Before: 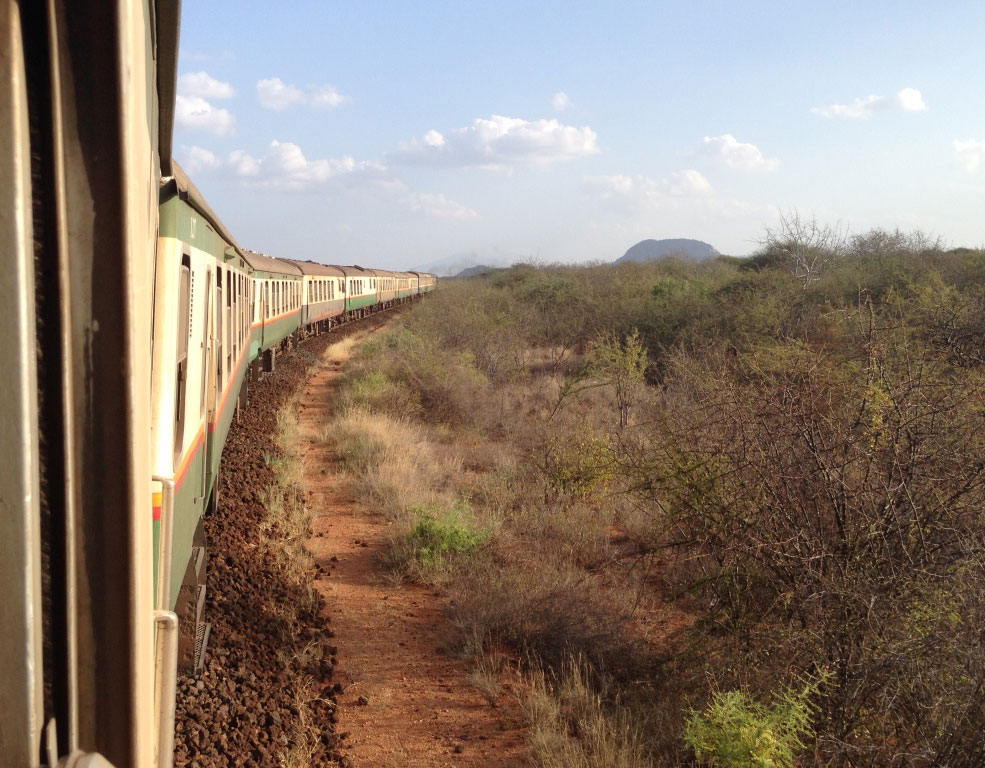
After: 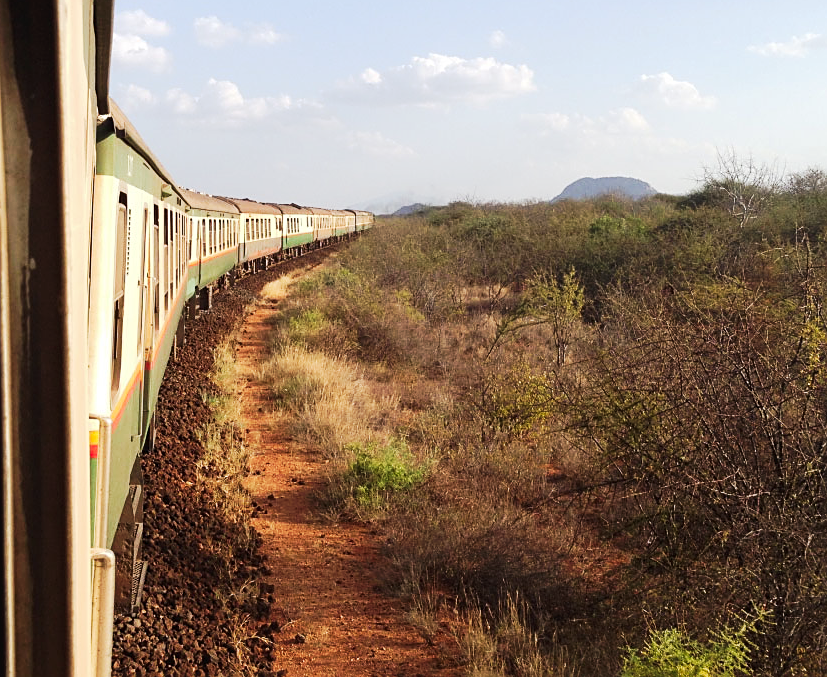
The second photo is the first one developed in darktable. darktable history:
crop: left 6.446%, top 8.188%, right 9.538%, bottom 3.548%
exposure: compensate highlight preservation false
tone curve: curves: ch0 [(0, 0) (0.003, 0.023) (0.011, 0.024) (0.025, 0.026) (0.044, 0.035) (0.069, 0.05) (0.1, 0.071) (0.136, 0.098) (0.177, 0.135) (0.224, 0.172) (0.277, 0.227) (0.335, 0.296) (0.399, 0.372) (0.468, 0.462) (0.543, 0.58) (0.623, 0.697) (0.709, 0.789) (0.801, 0.86) (0.898, 0.918) (1, 1)], preserve colors none
sharpen: on, module defaults
